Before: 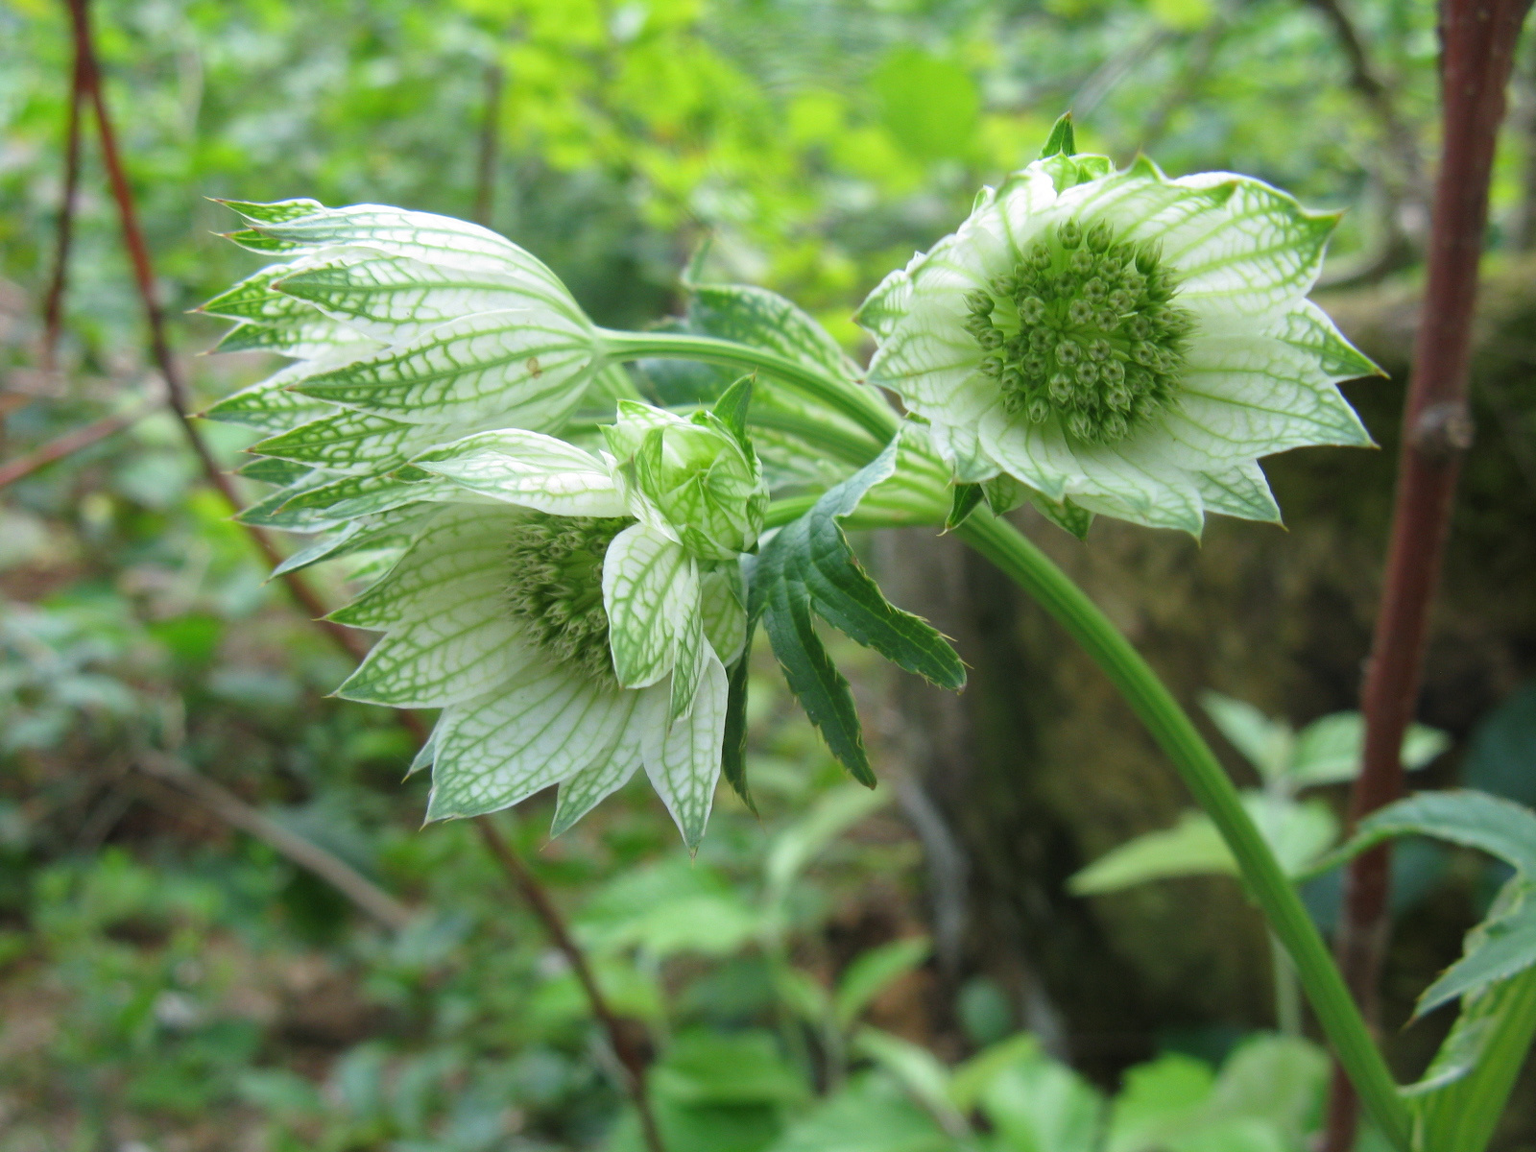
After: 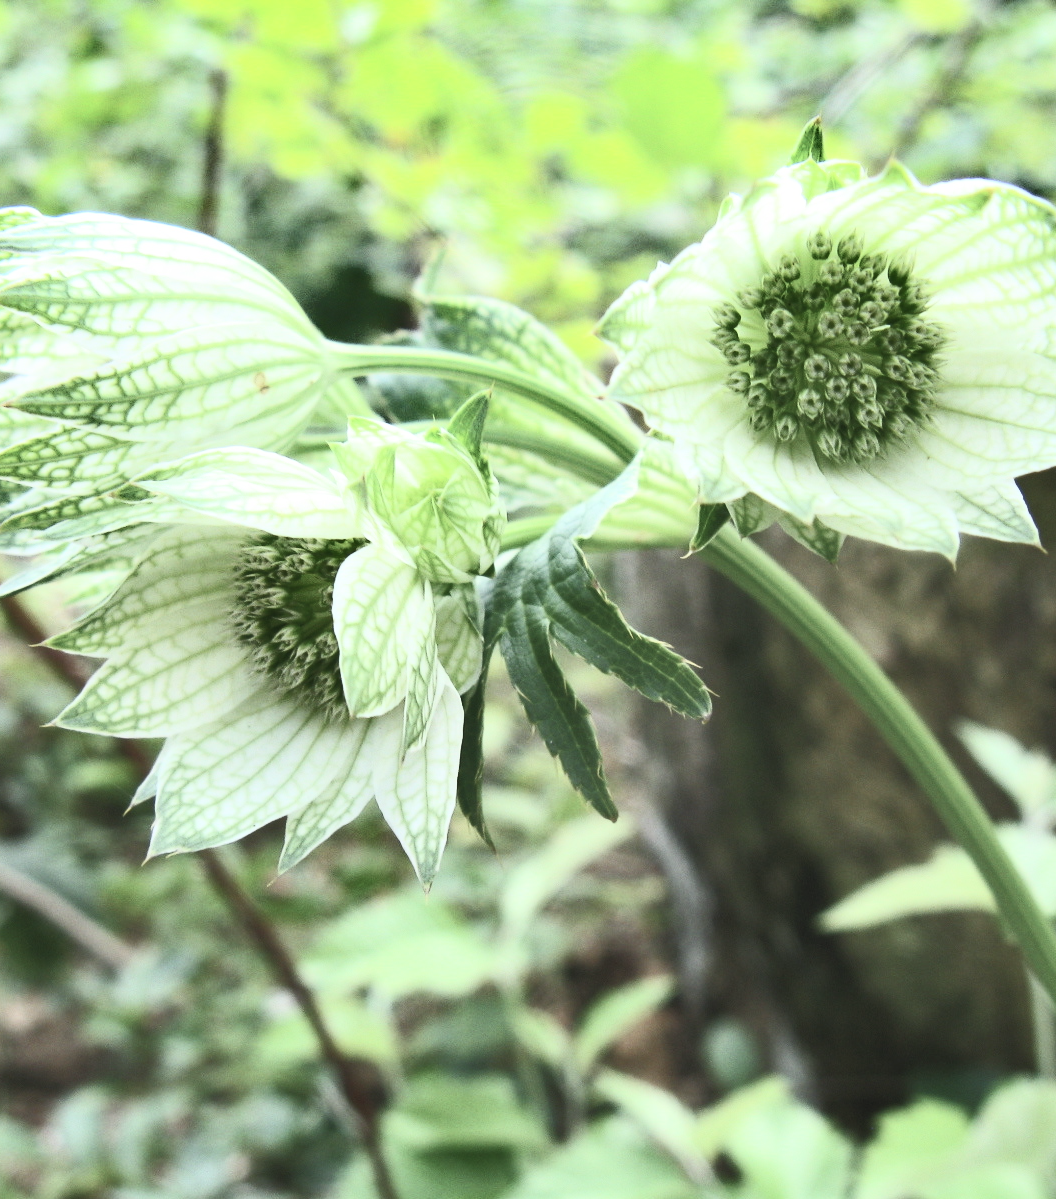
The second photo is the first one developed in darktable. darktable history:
contrast brightness saturation: contrast 0.57, brightness 0.57, saturation -0.34
crop and rotate: left 18.442%, right 15.508%
tone equalizer: on, module defaults
shadows and highlights: low approximation 0.01, soften with gaussian
